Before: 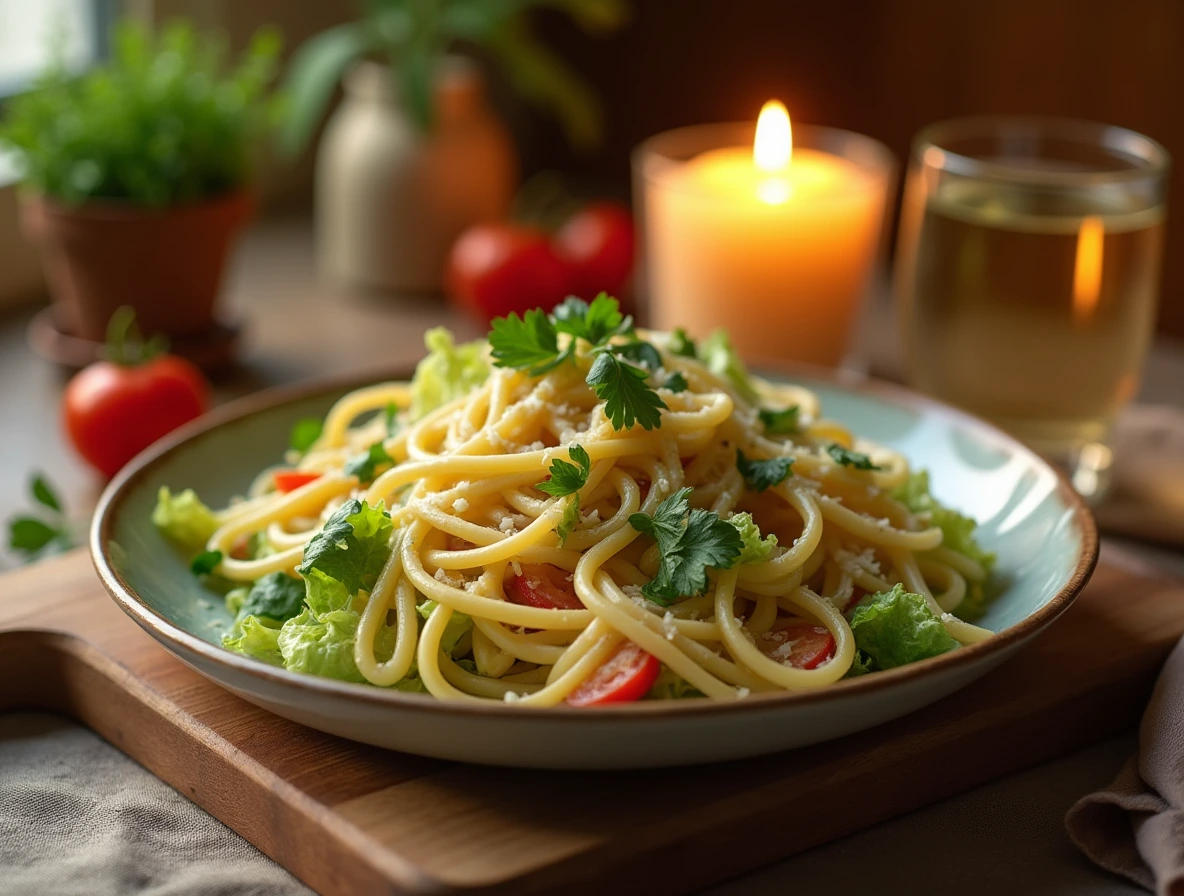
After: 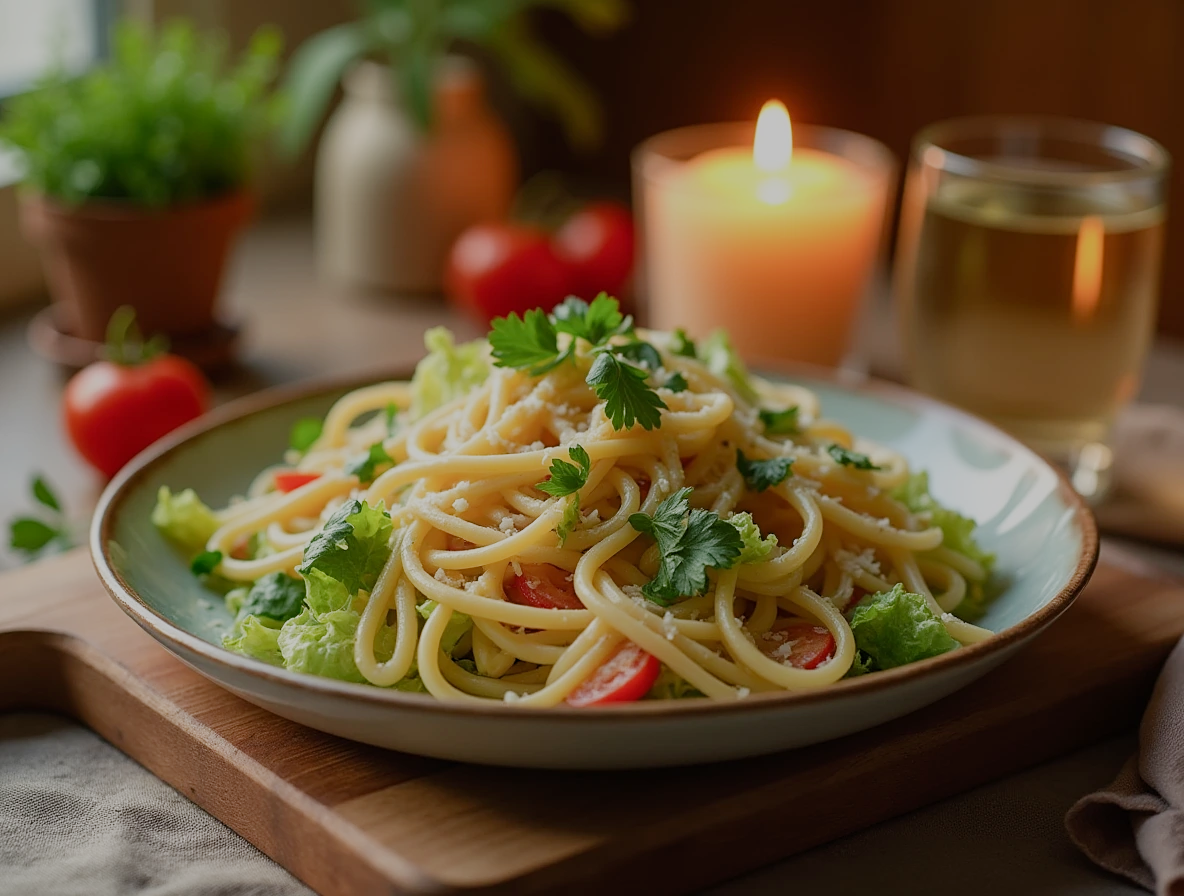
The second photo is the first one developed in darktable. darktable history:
sigmoid: contrast 1.05, skew -0.15
sharpen: amount 0.2
